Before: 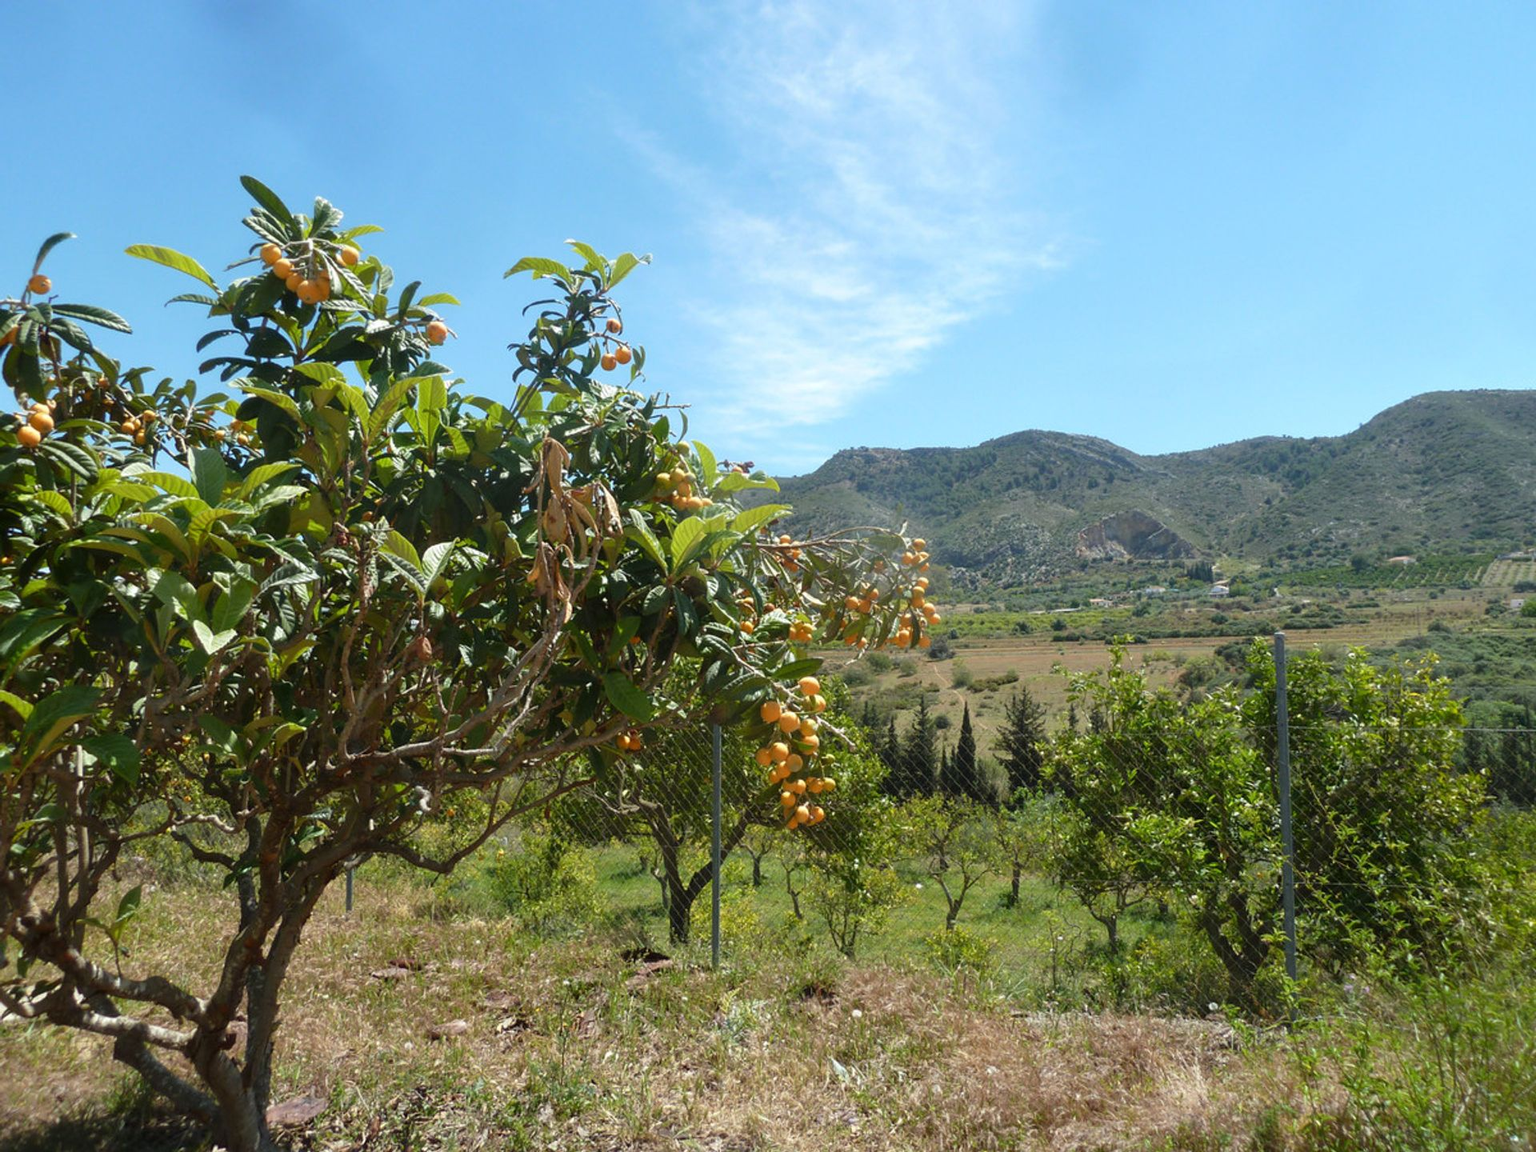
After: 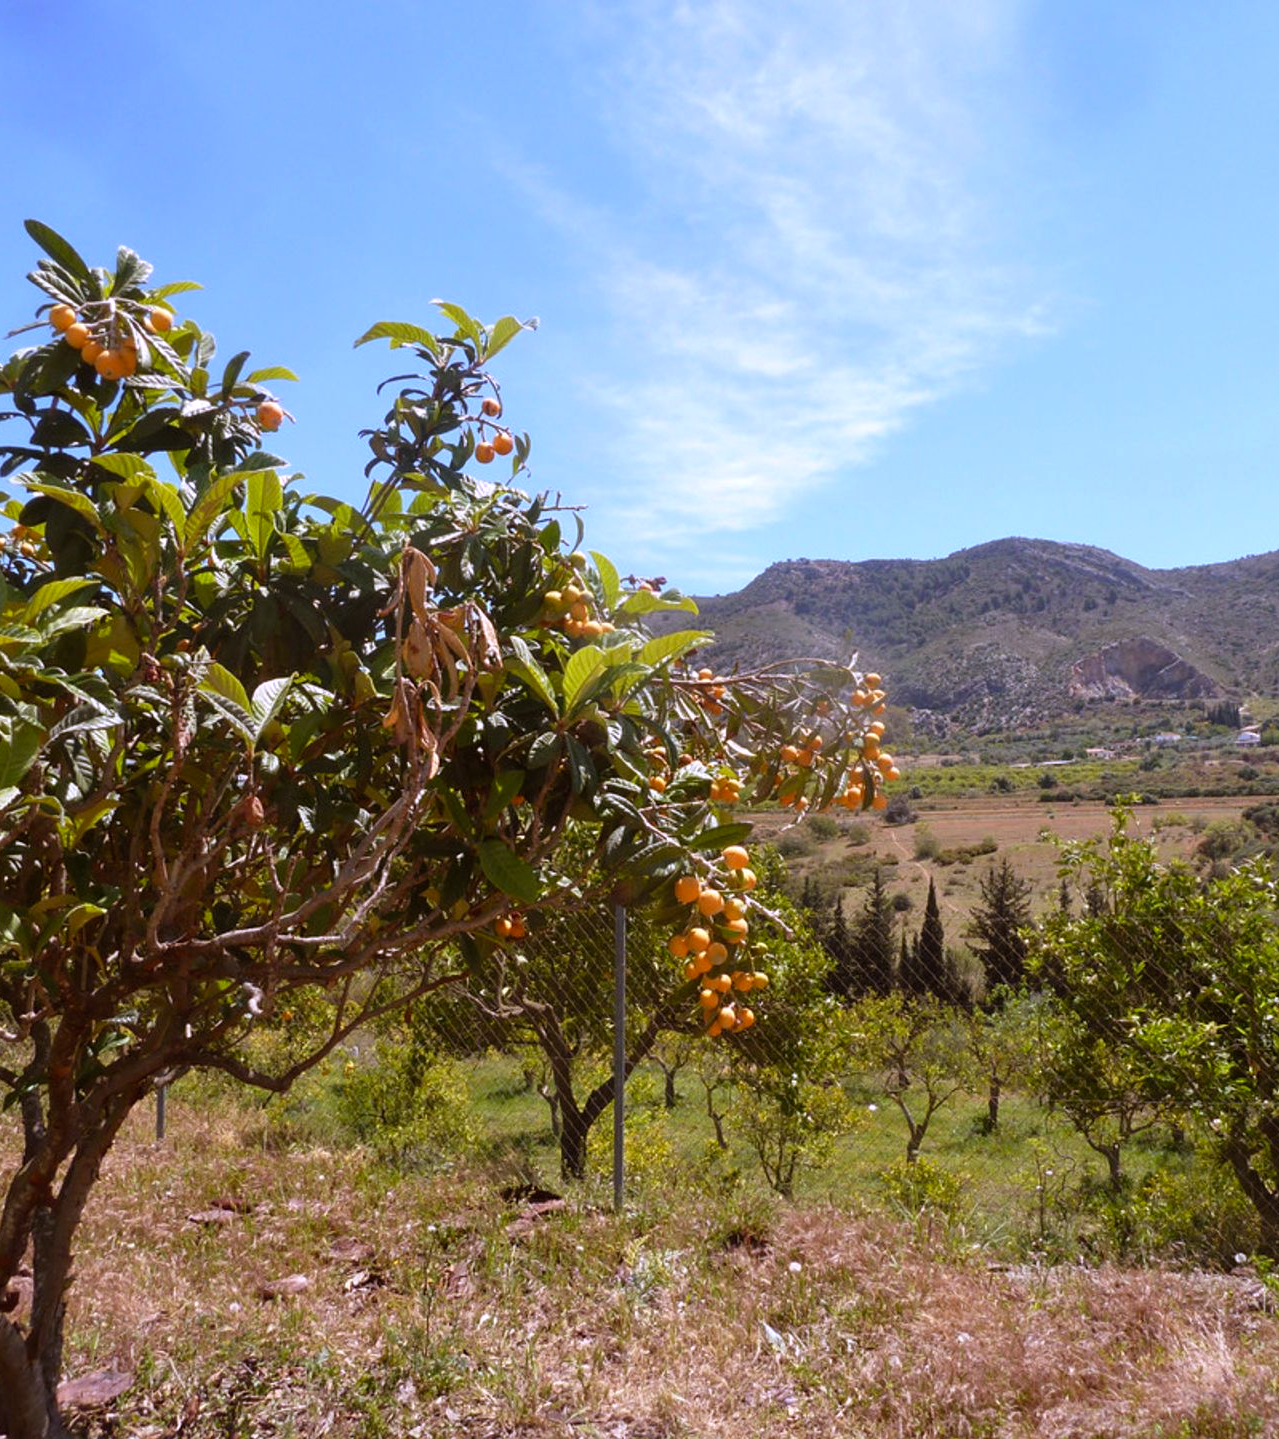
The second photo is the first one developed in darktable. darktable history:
crop and rotate: left 14.385%, right 18.948%
rgb levels: mode RGB, independent channels, levels [[0, 0.5, 1], [0, 0.521, 1], [0, 0.536, 1]]
white balance: red 1.042, blue 1.17
